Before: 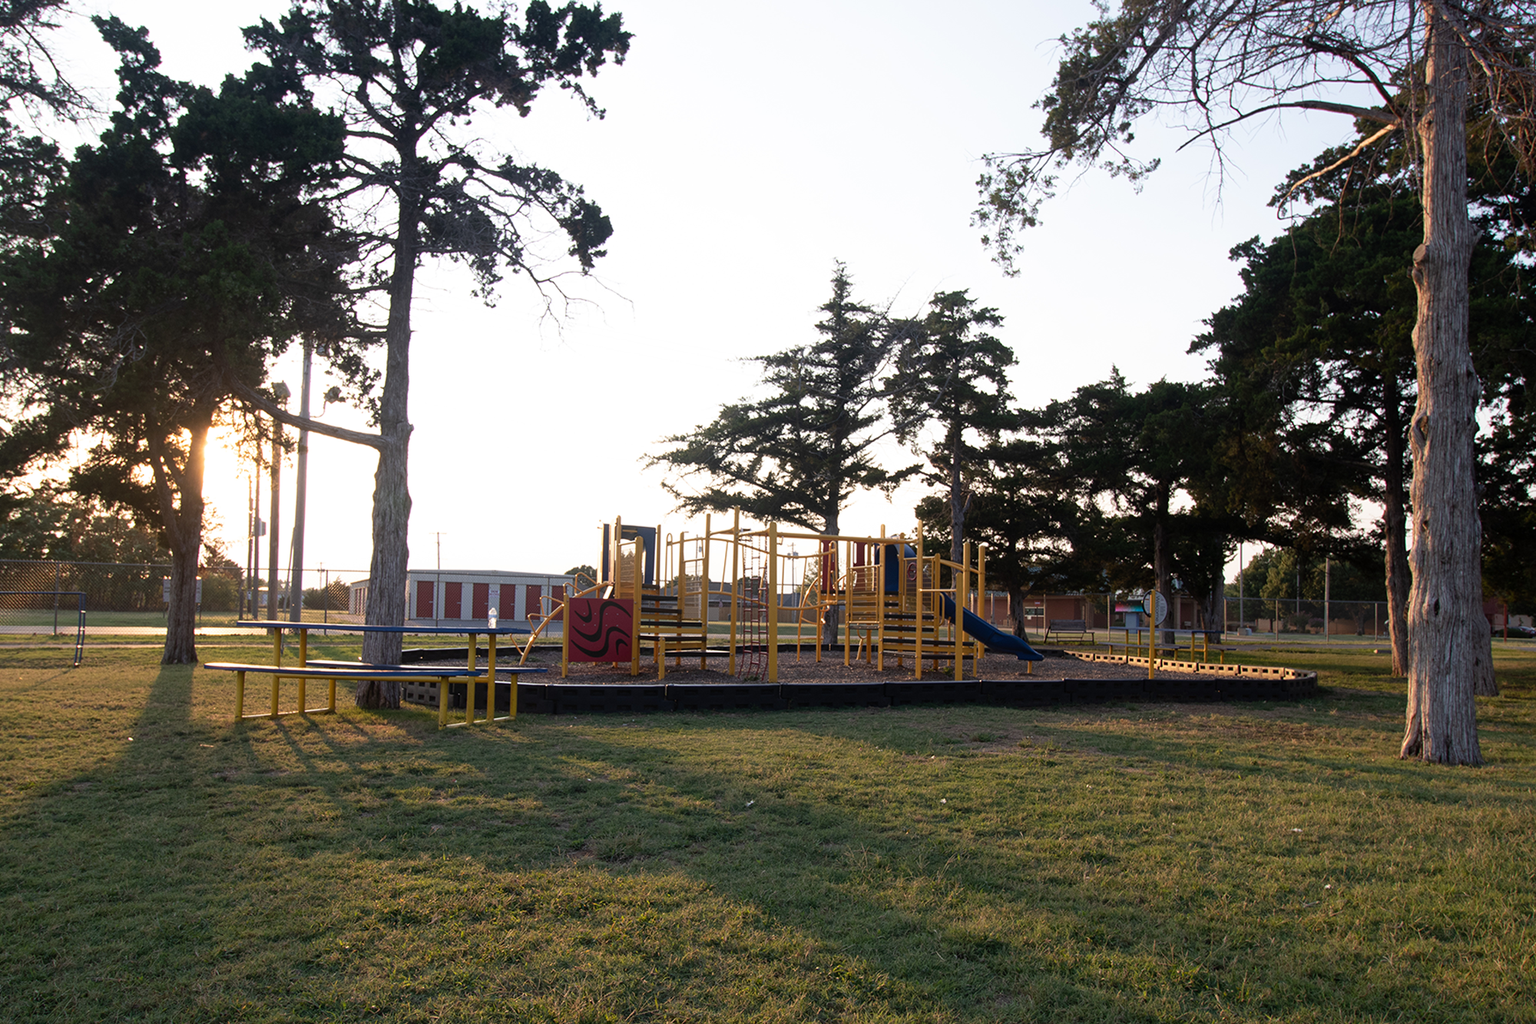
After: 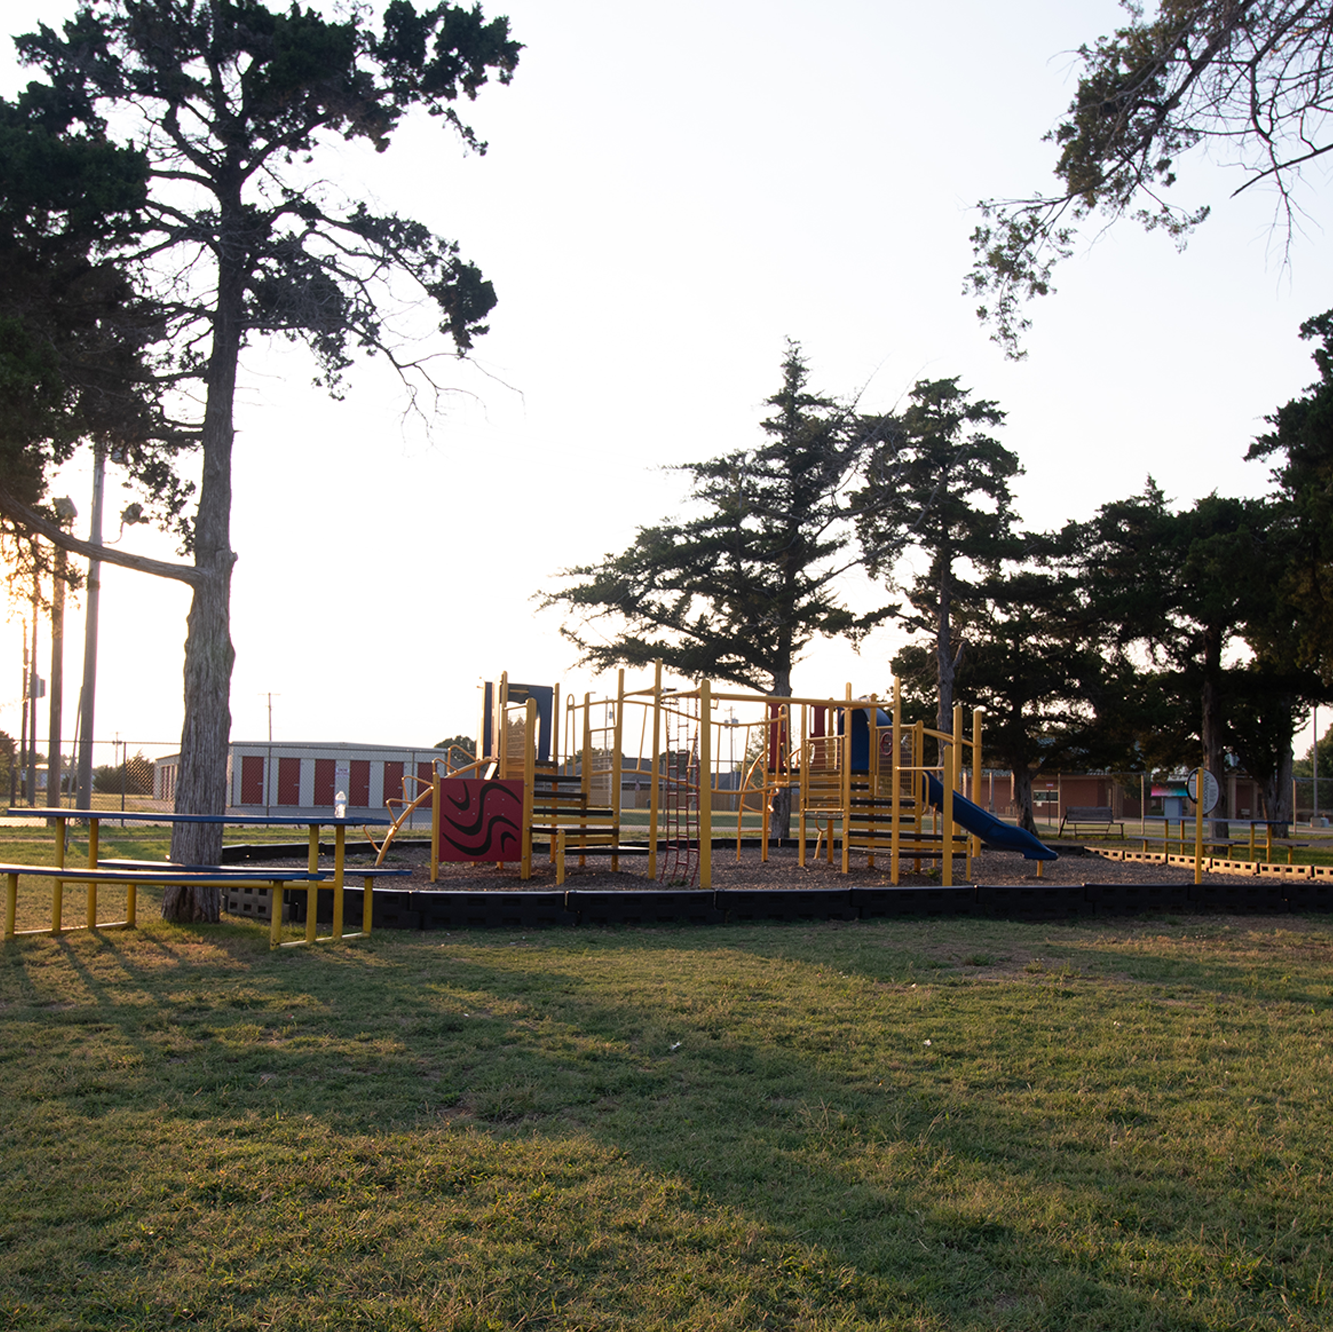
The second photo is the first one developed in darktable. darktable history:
crop and rotate: left 15.055%, right 18.278%
